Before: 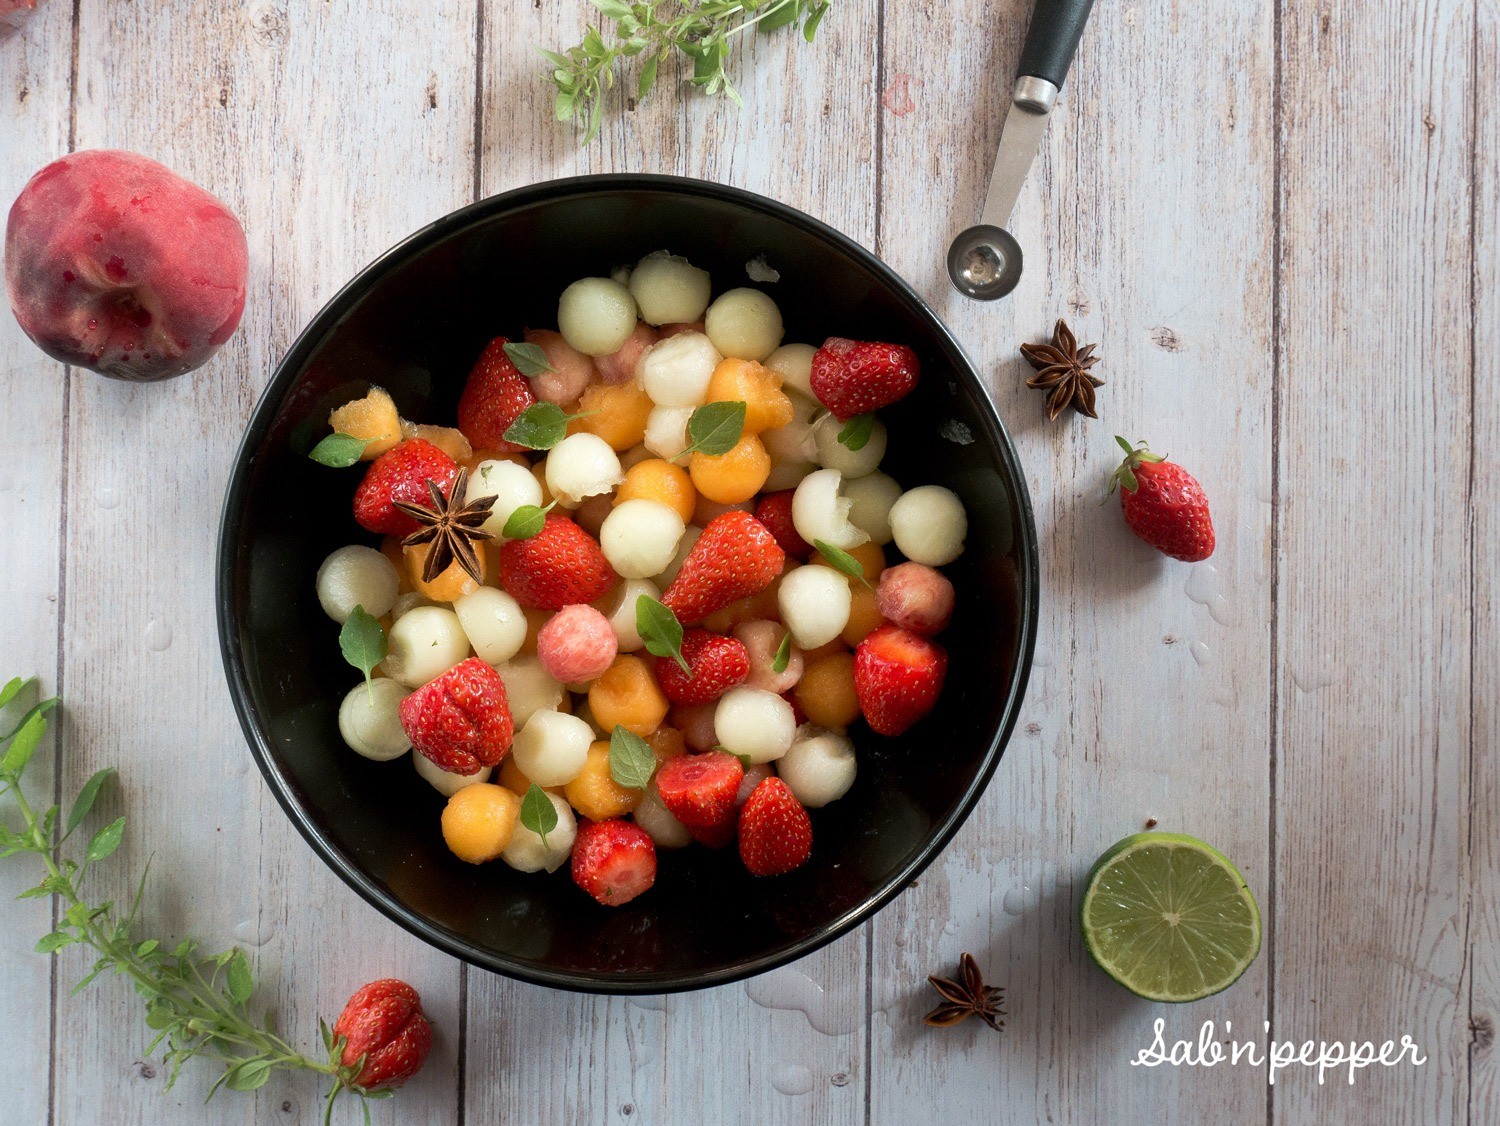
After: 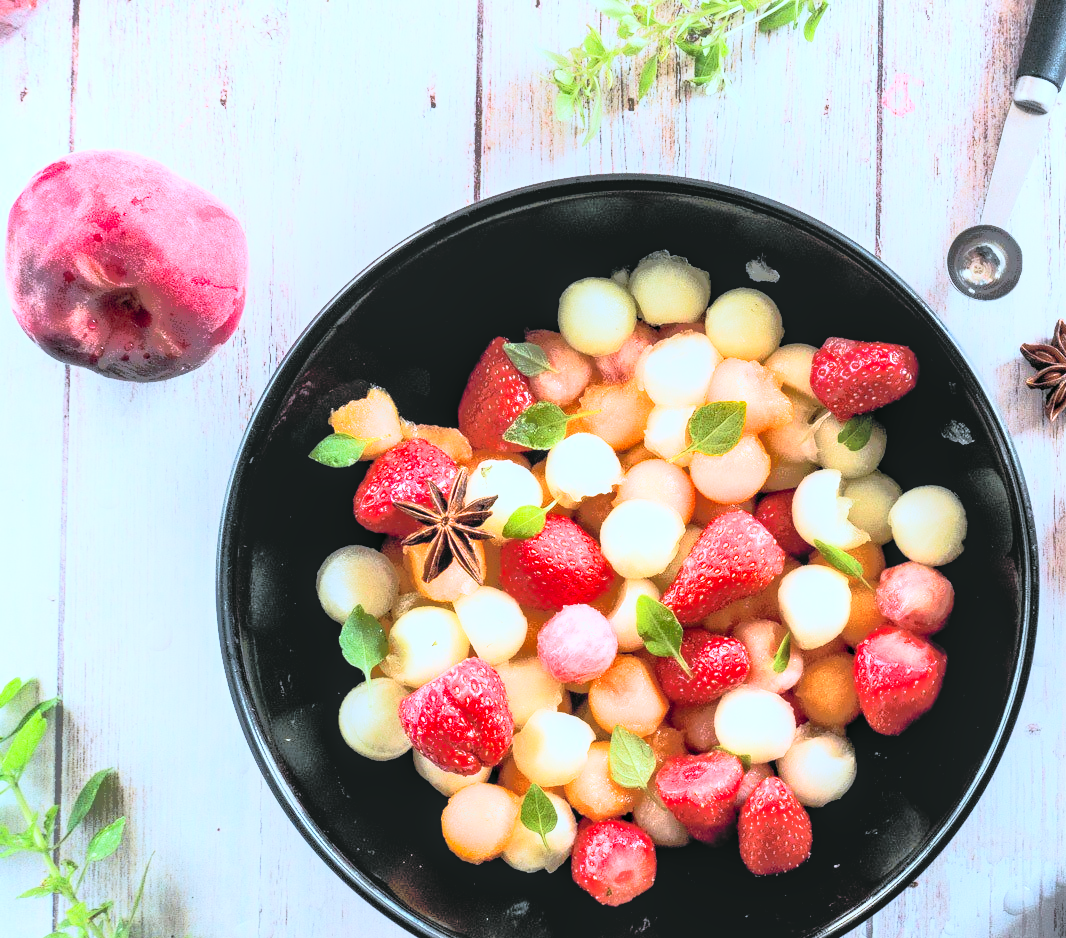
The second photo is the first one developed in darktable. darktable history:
shadows and highlights: shadows 60, highlights -60
filmic rgb: black relative exposure -5 EV, hardness 2.88, contrast 1.3, highlights saturation mix -30%
crop: right 28.885%, bottom 16.626%
exposure: black level correction 0, exposure 1.2 EV, compensate highlight preservation false
tone curve: curves: ch0 [(0, 0.01) (0.037, 0.032) (0.131, 0.108) (0.275, 0.256) (0.483, 0.512) (0.61, 0.665) (0.696, 0.742) (0.792, 0.819) (0.911, 0.925) (0.997, 0.995)]; ch1 [(0, 0) (0.301, 0.3) (0.423, 0.421) (0.492, 0.488) (0.507, 0.503) (0.53, 0.532) (0.573, 0.586) (0.683, 0.702) (0.746, 0.77) (1, 1)]; ch2 [(0, 0) (0.246, 0.233) (0.36, 0.352) (0.415, 0.415) (0.485, 0.487) (0.502, 0.504) (0.525, 0.518) (0.539, 0.539) (0.587, 0.594) (0.636, 0.652) (0.711, 0.729) (0.845, 0.855) (0.998, 0.977)], color space Lab, independent channels, preserve colors none
local contrast: detail 130%
color correction: highlights a* -2.24, highlights b* -18.1
contrast brightness saturation: contrast 0.39, brightness 0.53
